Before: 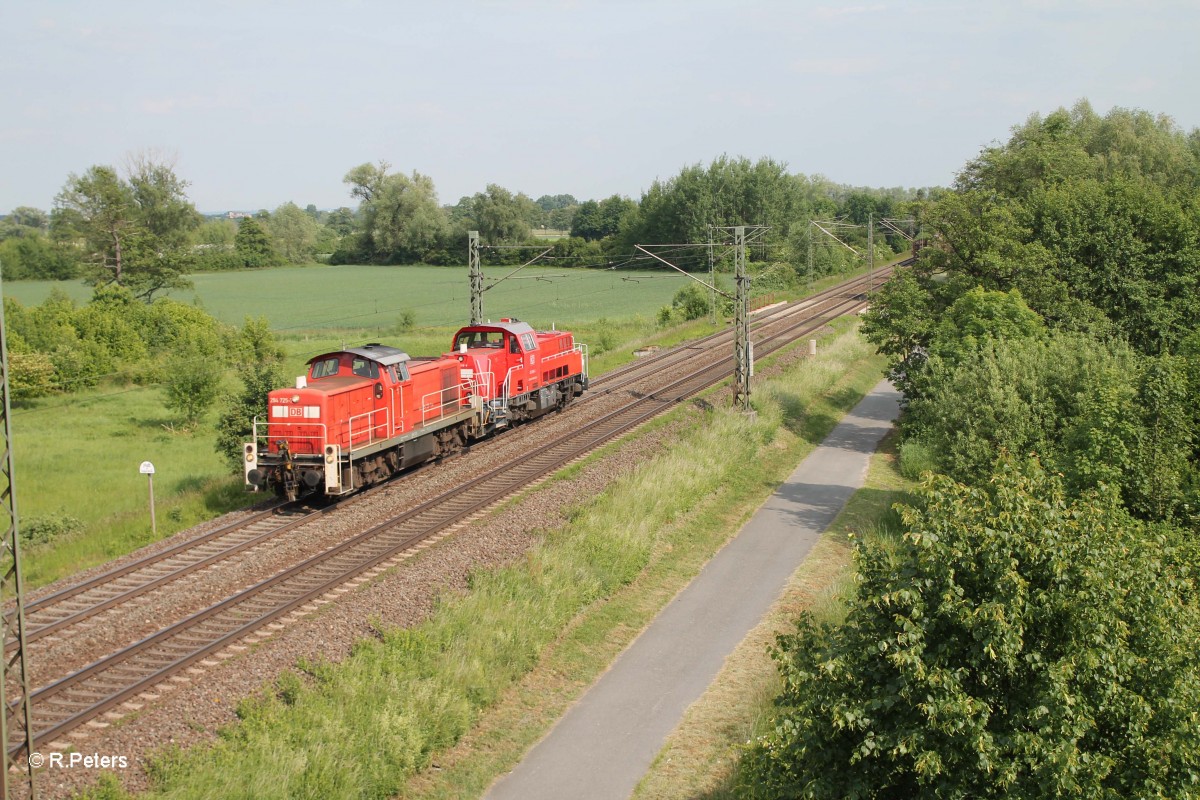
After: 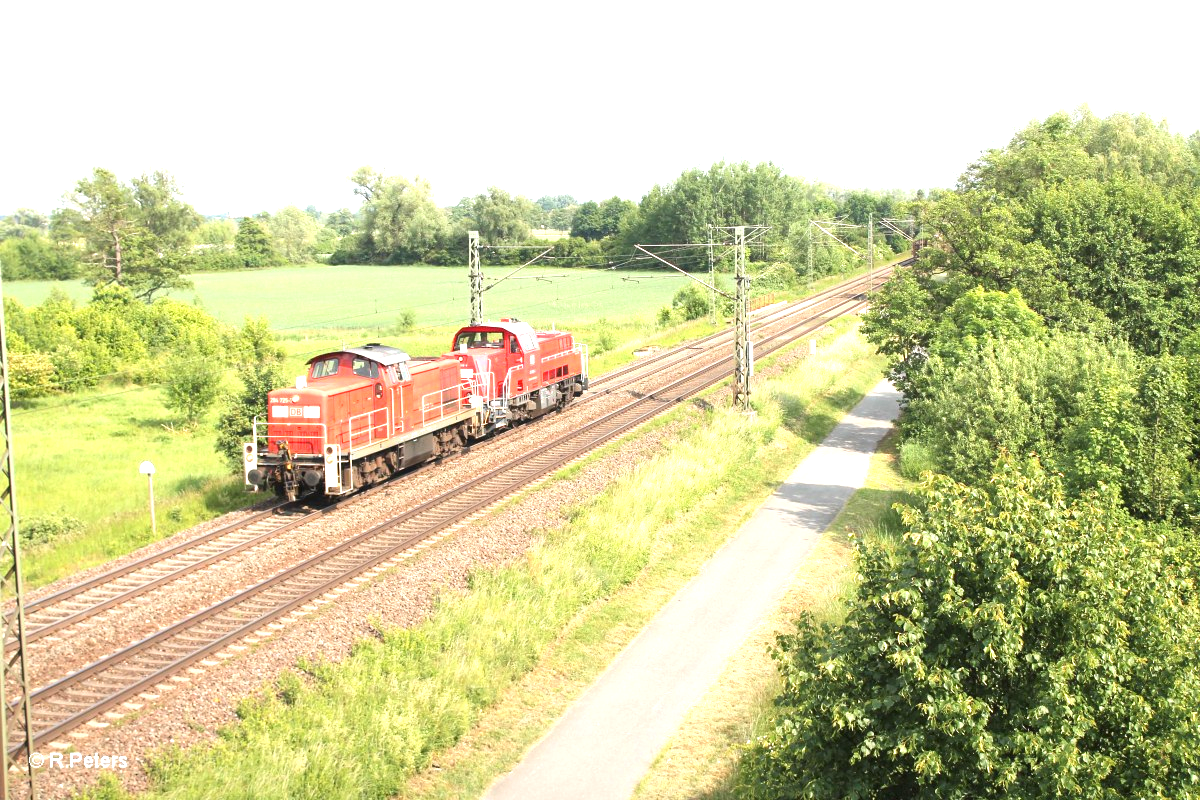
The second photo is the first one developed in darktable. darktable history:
exposure: black level correction 0, exposure 1.625 EV, compensate exposure bias true, compensate highlight preservation false
graduated density: rotation -180°, offset 24.95
